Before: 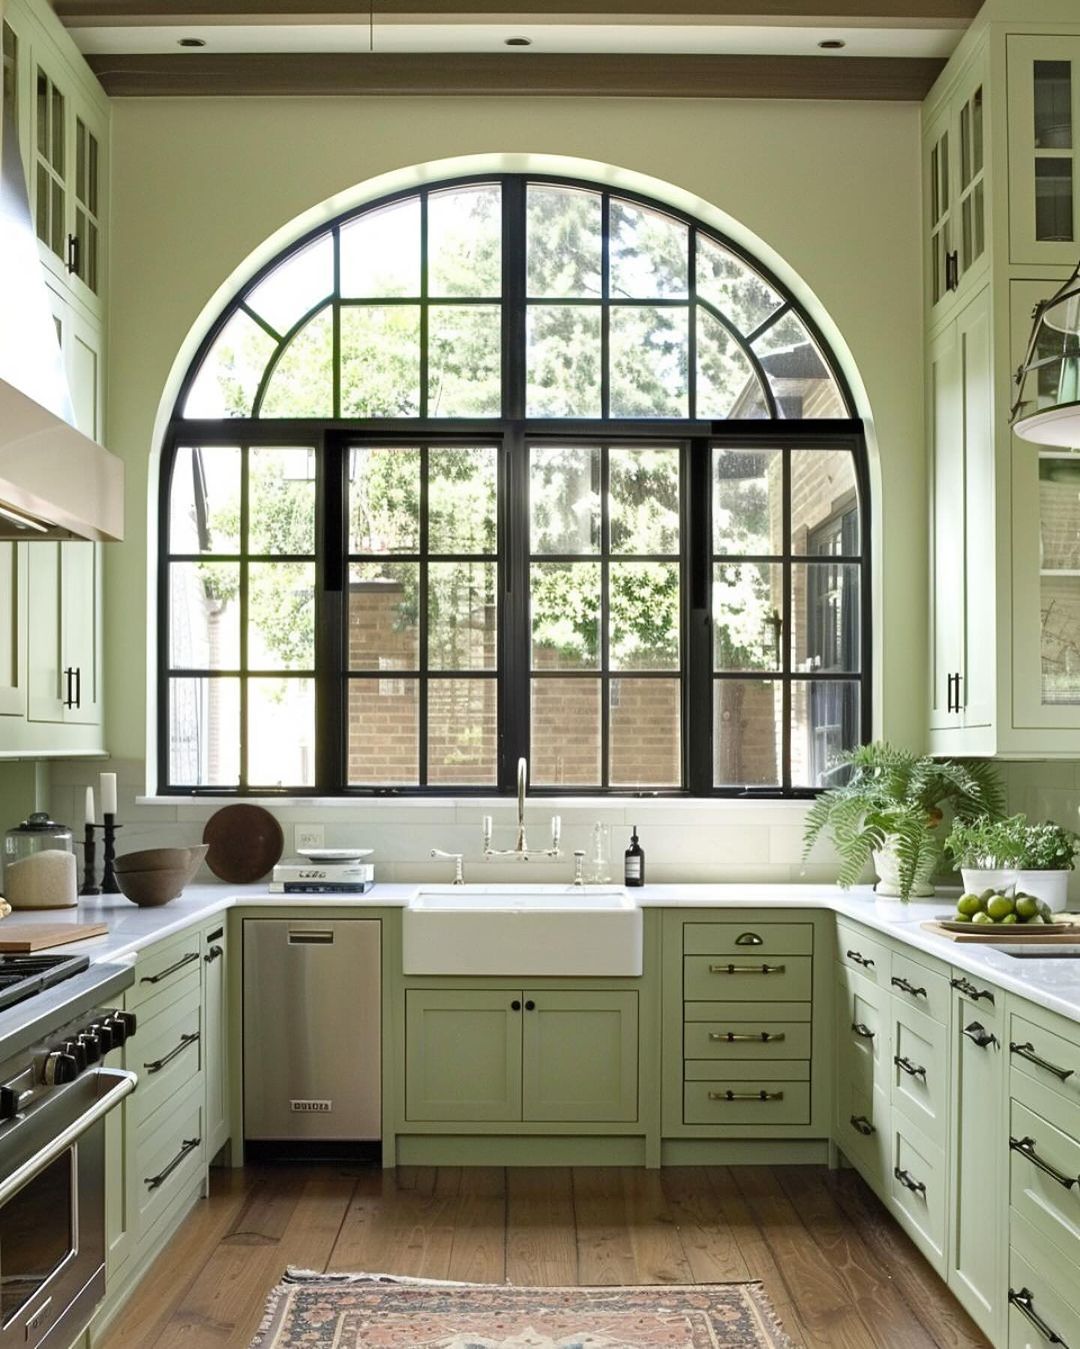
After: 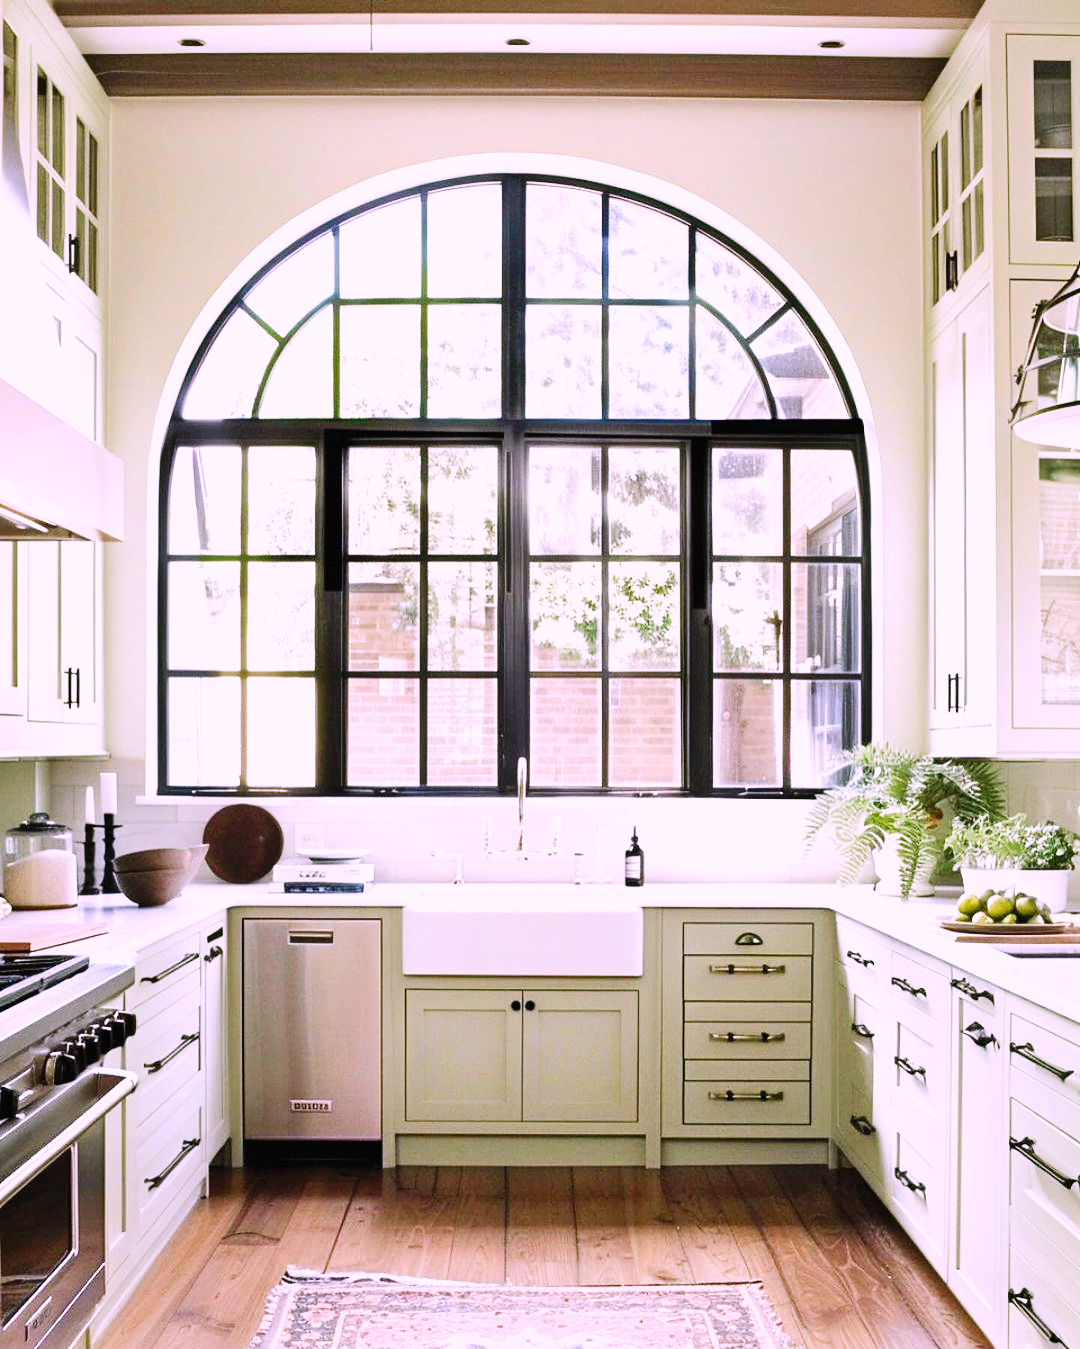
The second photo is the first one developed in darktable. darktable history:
color correction: highlights a* 15.42, highlights b* -20.52
base curve: curves: ch0 [(0, 0.003) (0.001, 0.002) (0.006, 0.004) (0.02, 0.022) (0.048, 0.086) (0.094, 0.234) (0.162, 0.431) (0.258, 0.629) (0.385, 0.8) (0.548, 0.918) (0.751, 0.988) (1, 1)], preserve colors none
